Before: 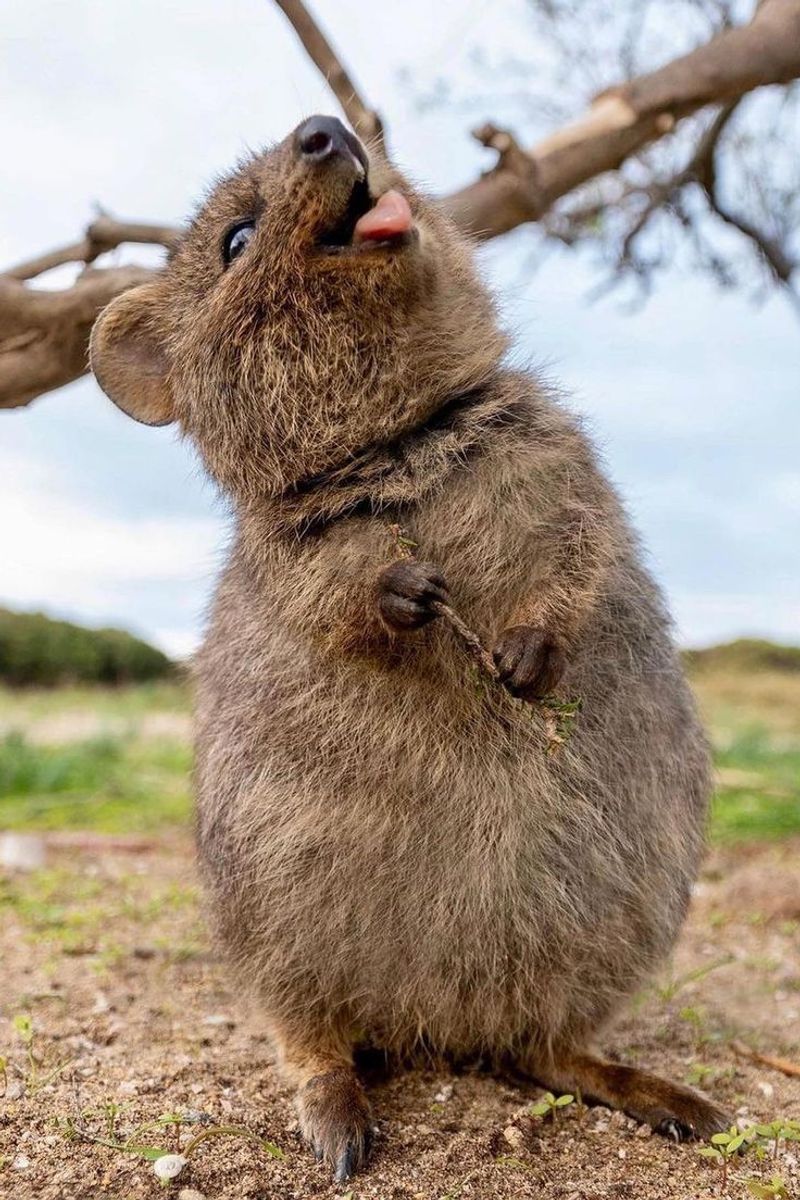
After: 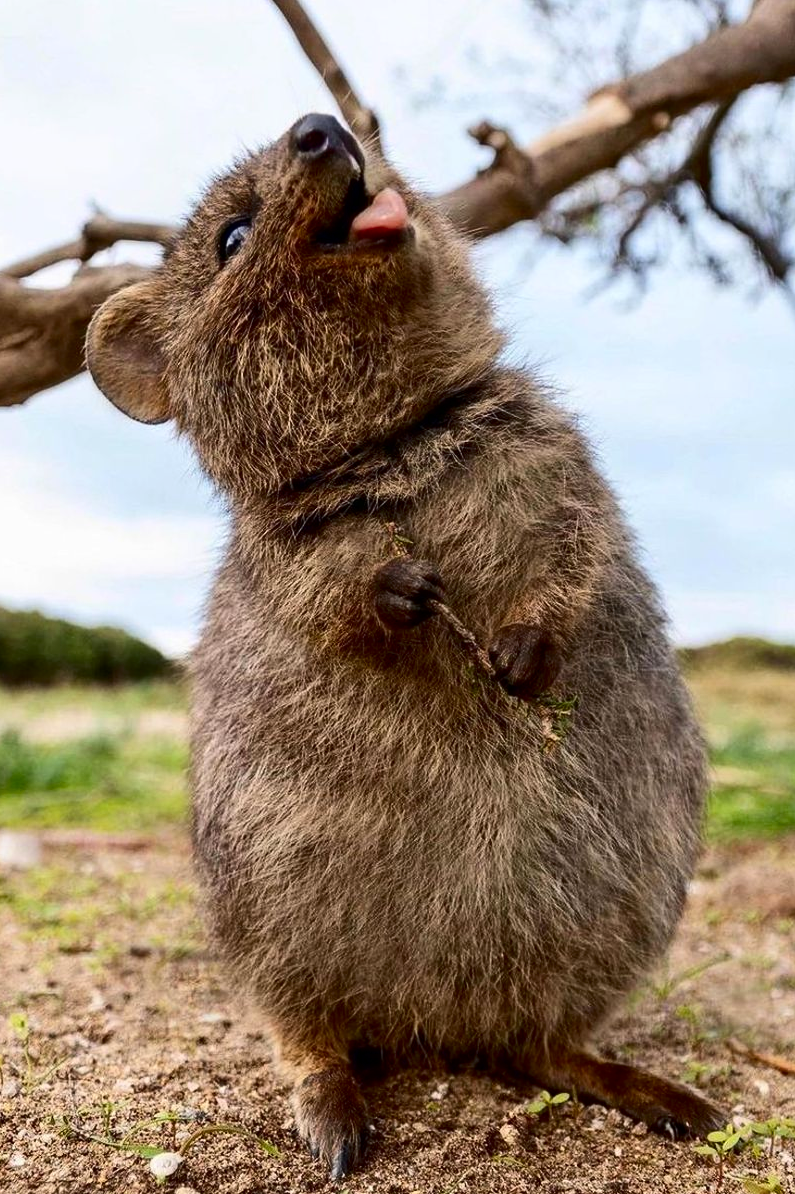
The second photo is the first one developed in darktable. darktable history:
crop and rotate: left 0.614%, top 0.179%, bottom 0.309%
contrast brightness saturation: contrast 0.2, brightness -0.11, saturation 0.1
